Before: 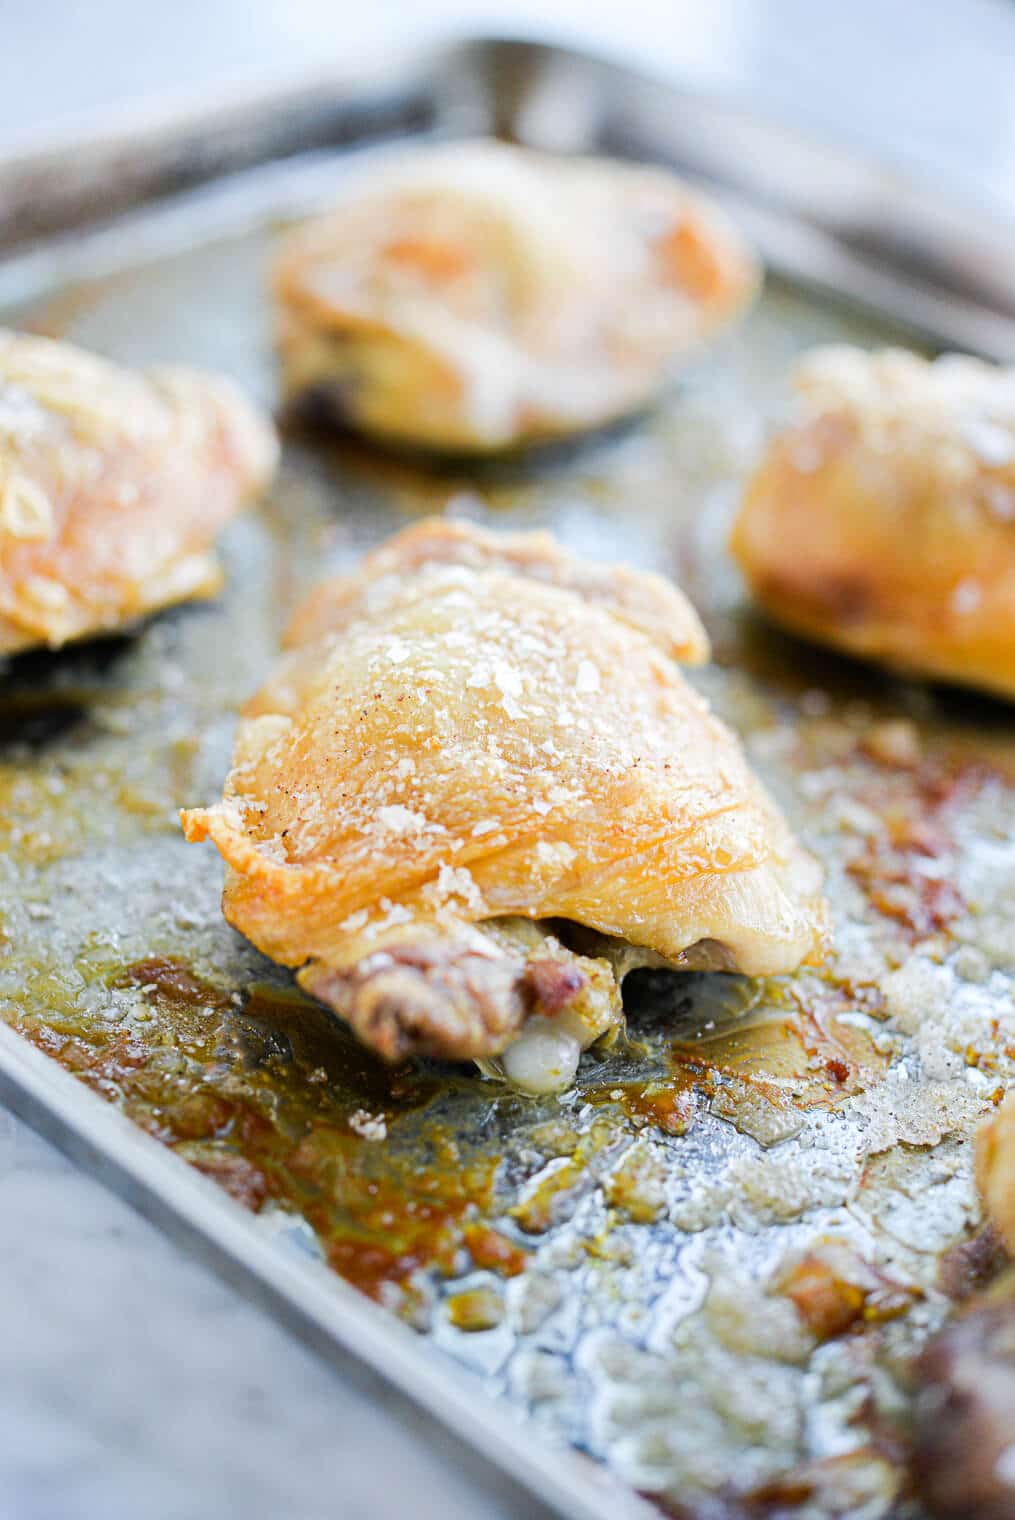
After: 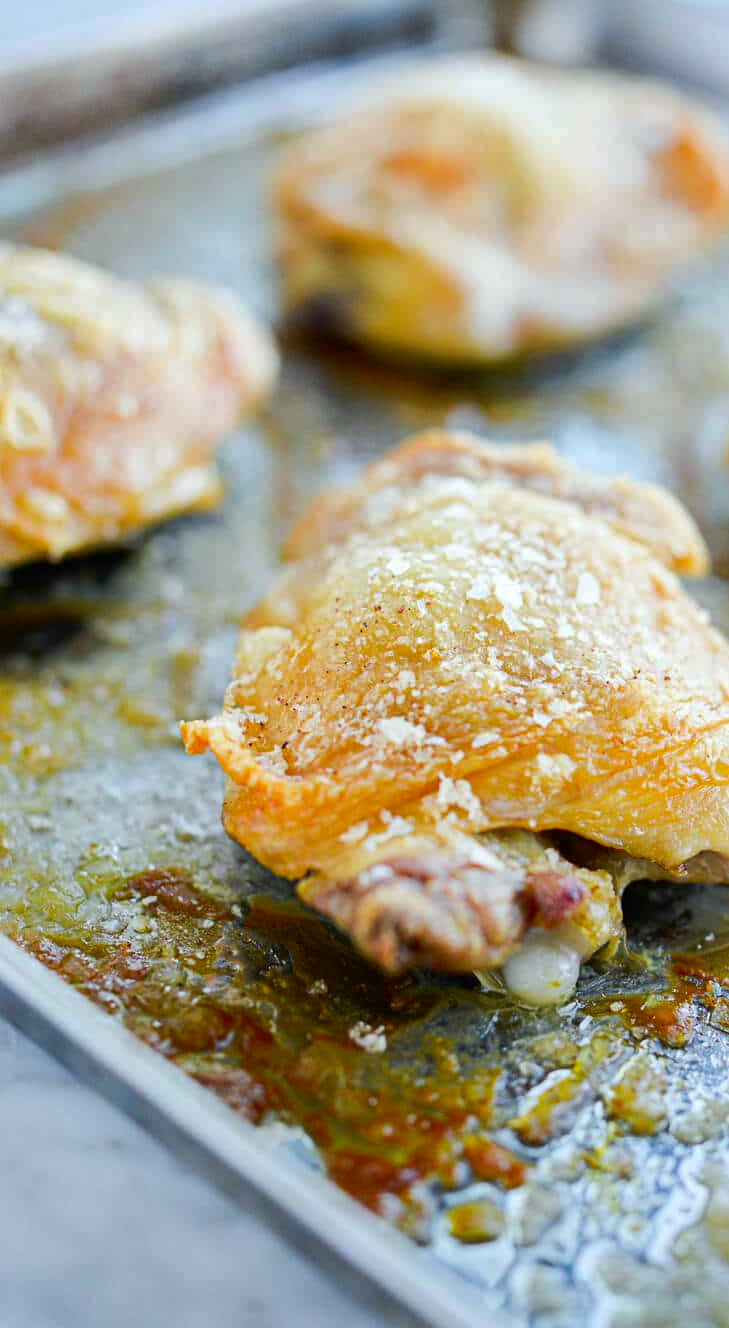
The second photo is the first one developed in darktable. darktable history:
contrast brightness saturation: contrast 0.13, brightness -0.05, saturation 0.16
crop: top 5.803%, right 27.864%, bottom 5.804%
shadows and highlights: on, module defaults
white balance: red 0.978, blue 0.999
